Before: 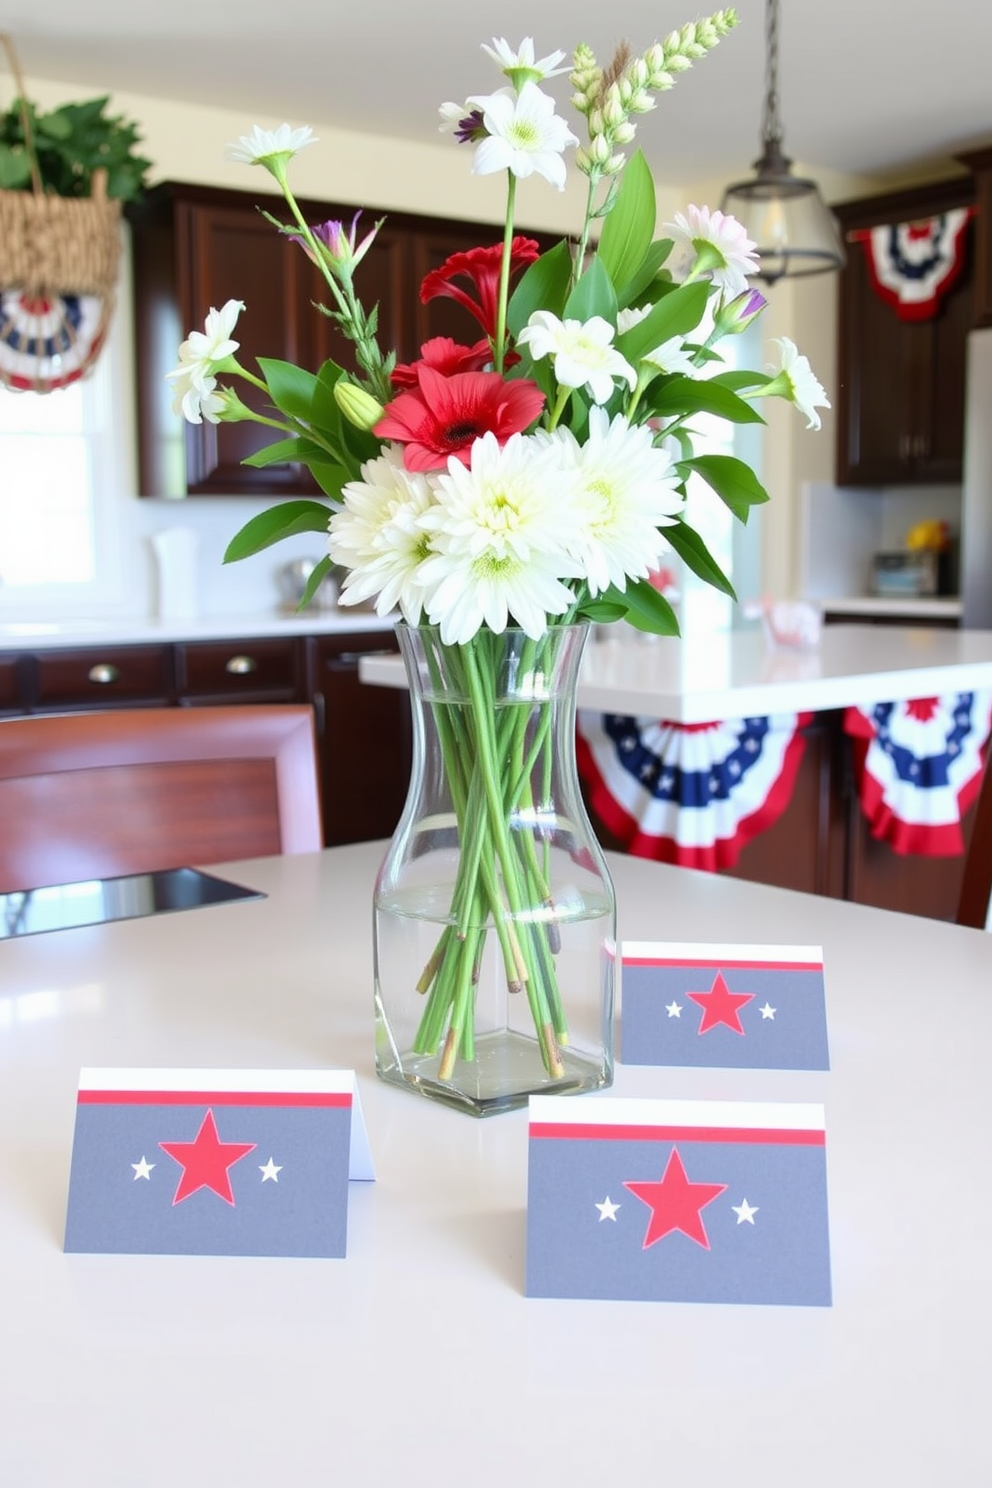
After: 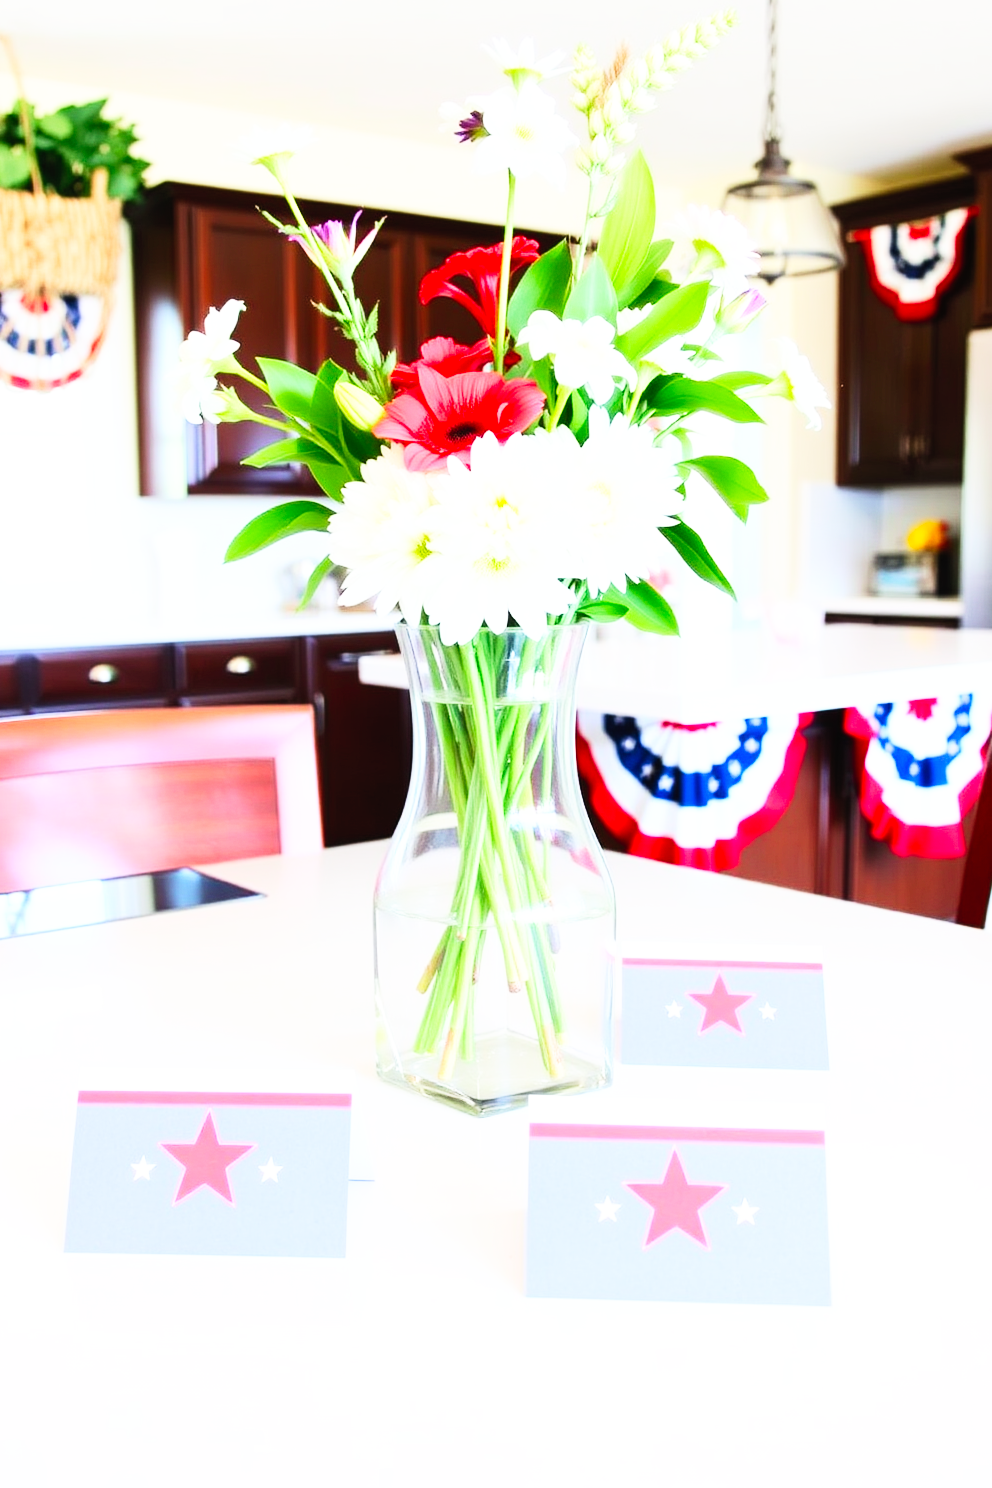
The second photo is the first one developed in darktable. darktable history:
contrast brightness saturation: contrast 0.205, brightness 0.169, saturation 0.224
base curve: curves: ch0 [(0, 0) (0.007, 0.004) (0.027, 0.03) (0.046, 0.07) (0.207, 0.54) (0.442, 0.872) (0.673, 0.972) (1, 1)], preserve colors none
